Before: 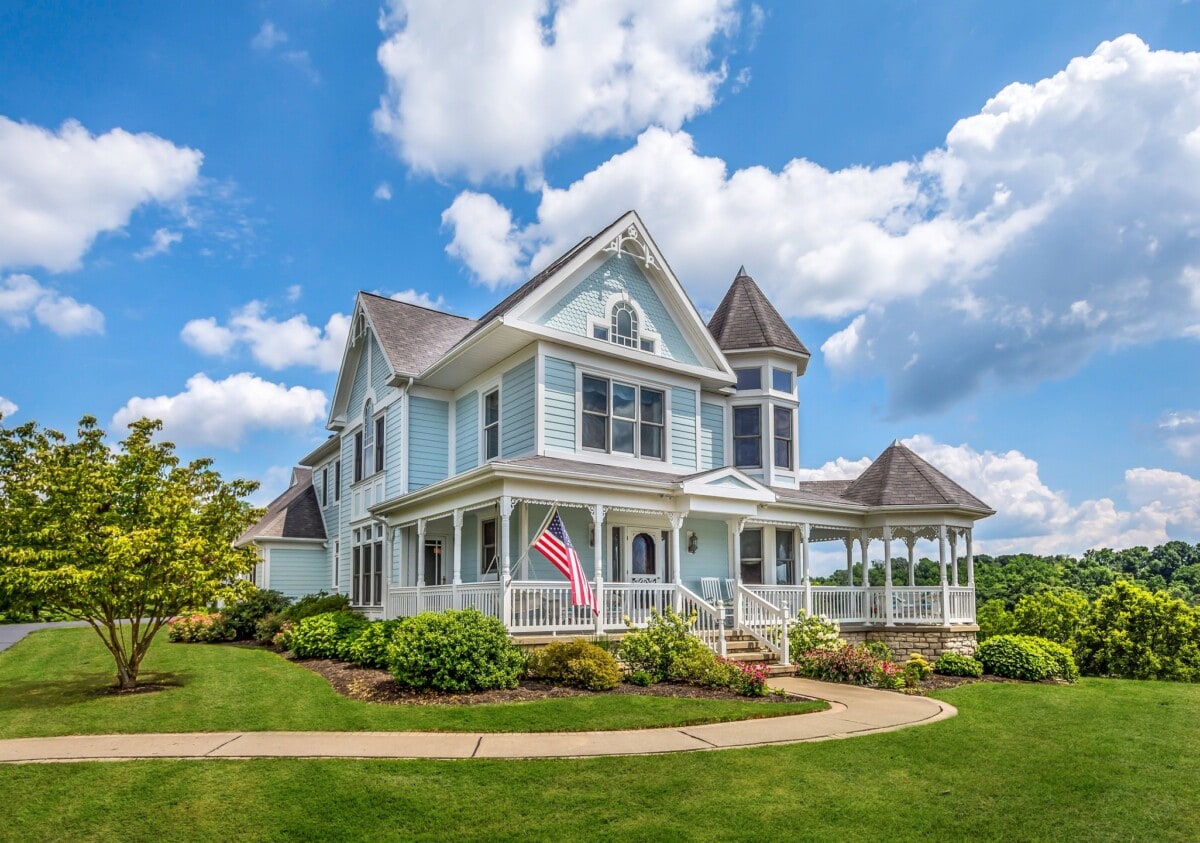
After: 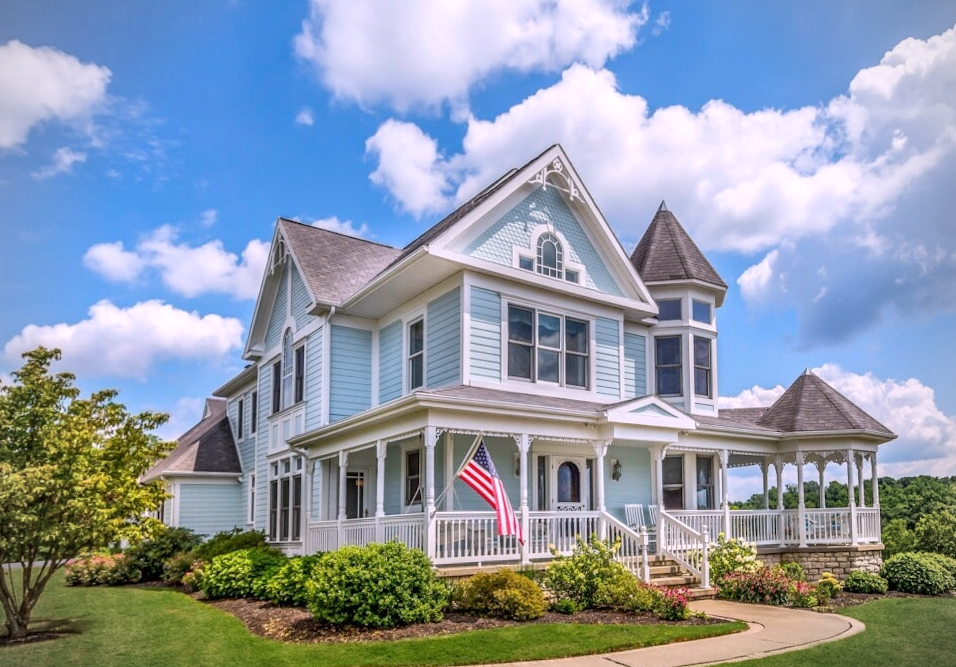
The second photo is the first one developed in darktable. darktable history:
vignetting: fall-off radius 45%, brightness -0.33
white balance: red 1.05, blue 1.072
crop: left 9.929%, top 3.475%, right 9.188%, bottom 9.529%
rotate and perspective: rotation -0.013°, lens shift (vertical) -0.027, lens shift (horizontal) 0.178, crop left 0.016, crop right 0.989, crop top 0.082, crop bottom 0.918
